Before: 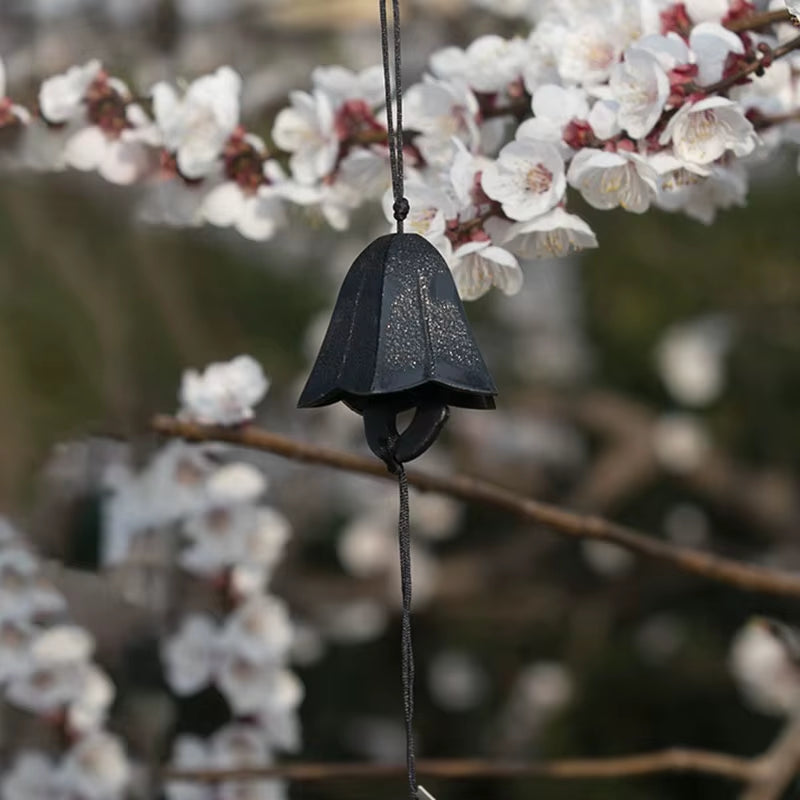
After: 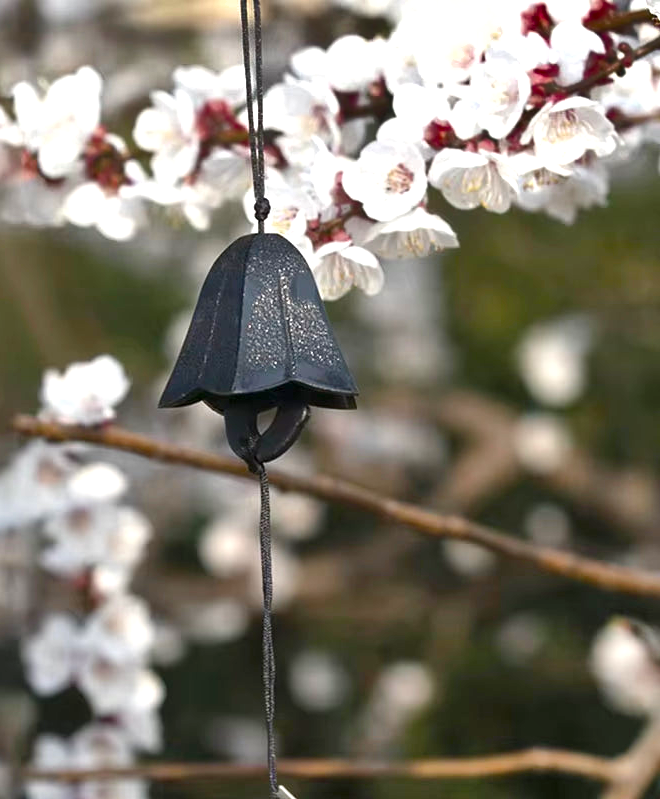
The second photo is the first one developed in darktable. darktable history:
color balance rgb: perceptual saturation grading › global saturation 20%, perceptual saturation grading › highlights -25.785%, perceptual saturation grading › shadows 25.786%
shadows and highlights: soften with gaussian
exposure: black level correction 0, exposure 1 EV, compensate exposure bias true, compensate highlight preservation false
crop: left 17.397%, bottom 0.036%
